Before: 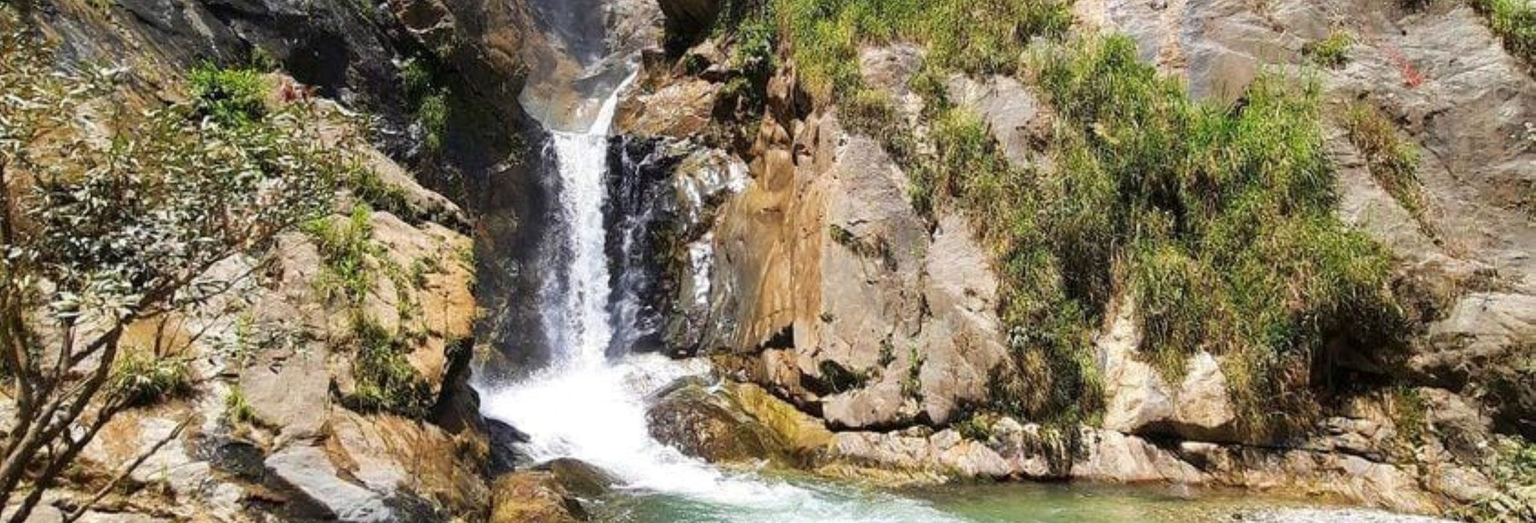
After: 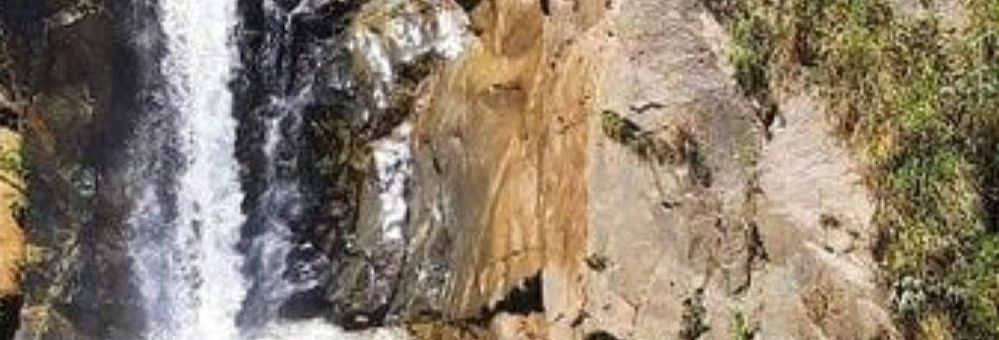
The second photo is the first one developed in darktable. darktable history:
crop: left 30%, top 30%, right 30%, bottom 30%
exposure: compensate highlight preservation false
